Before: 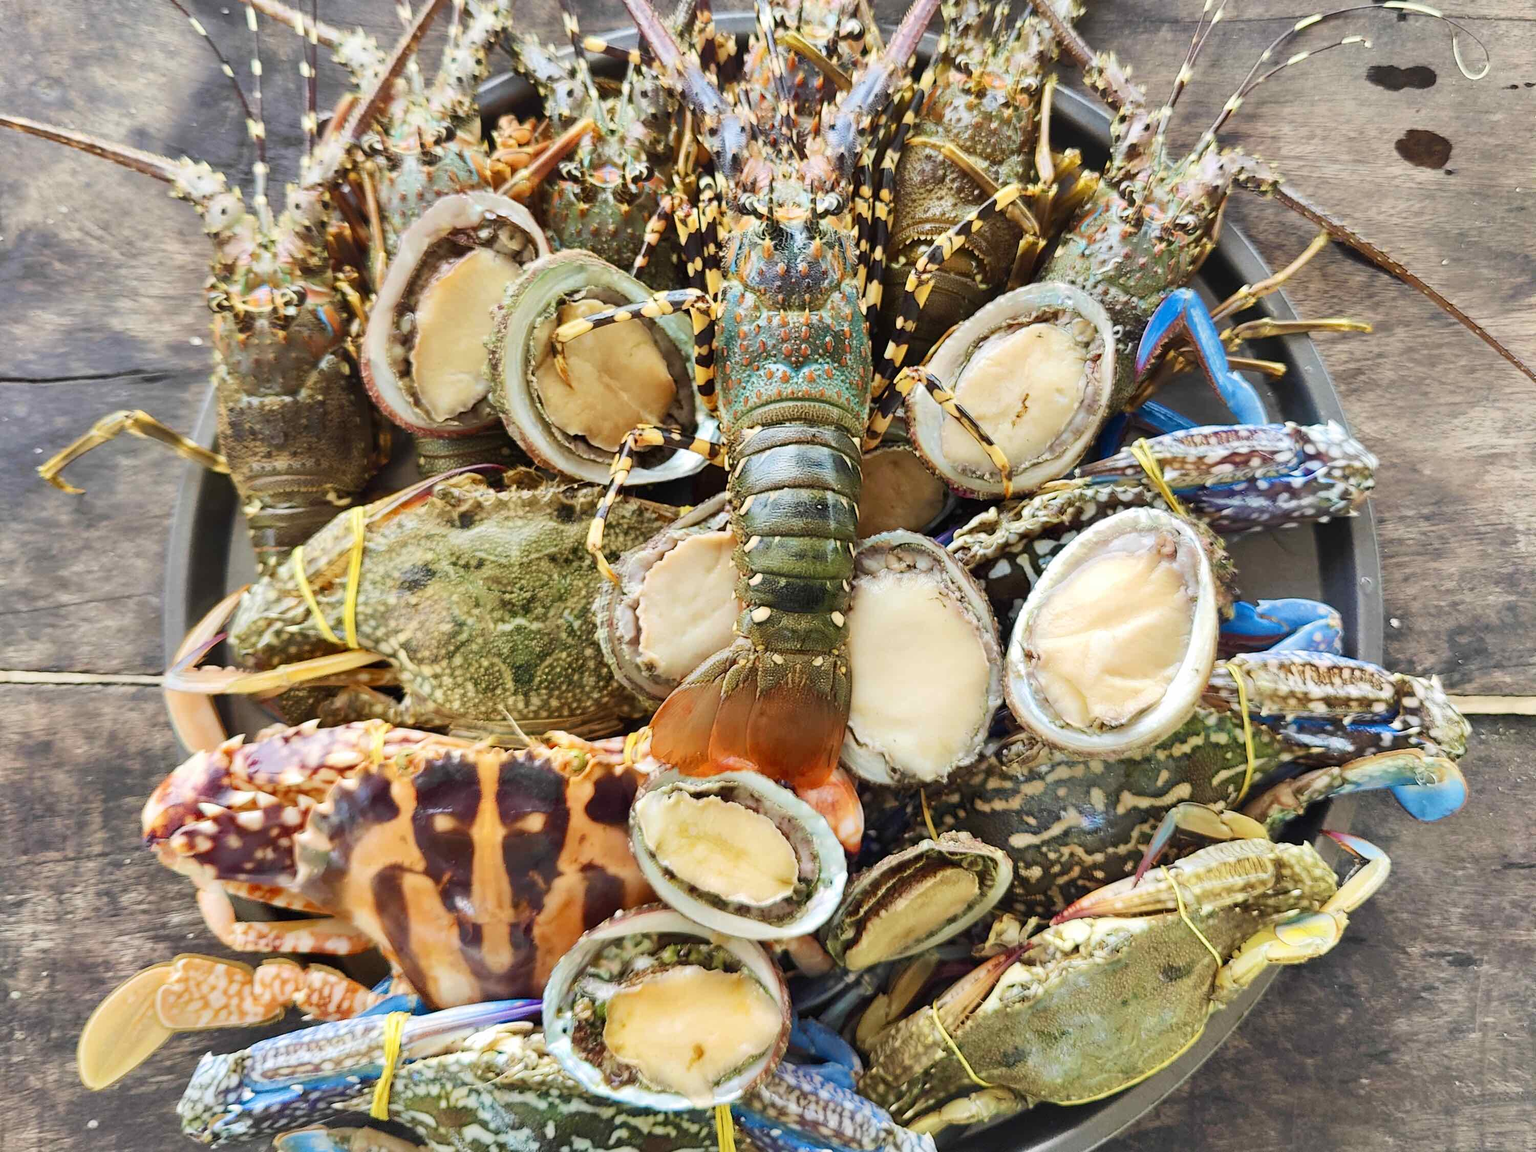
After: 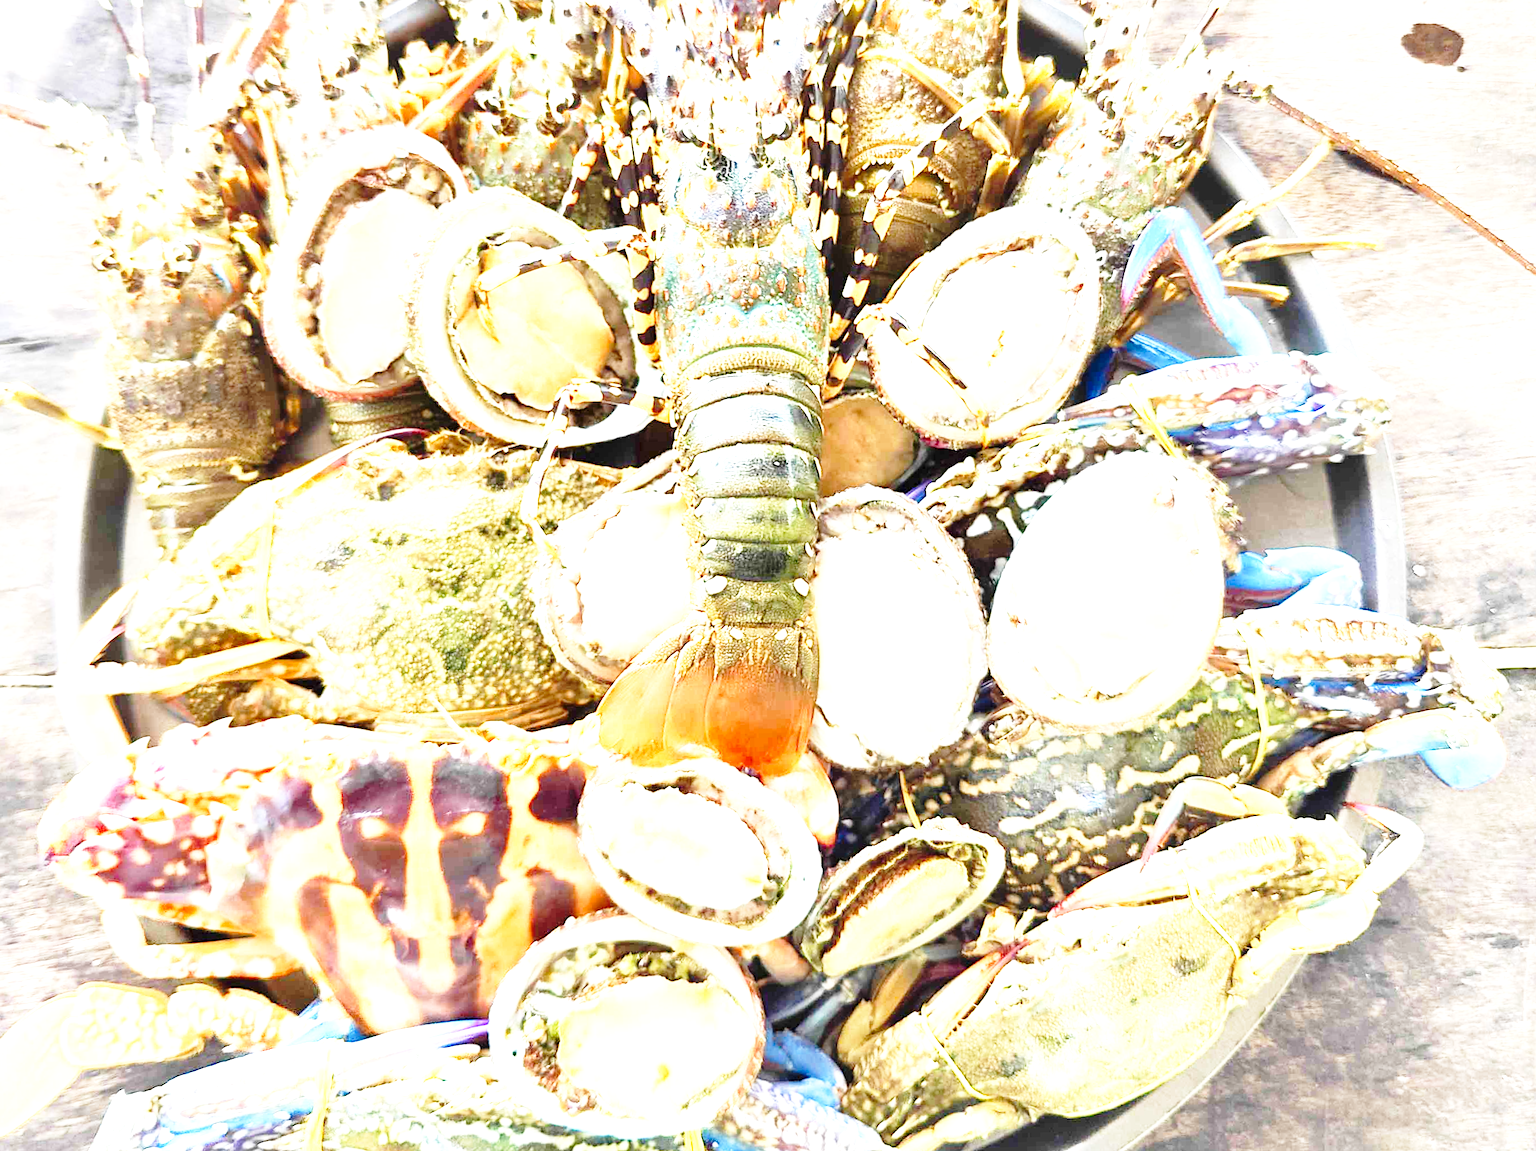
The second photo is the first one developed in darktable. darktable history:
exposure: black level correction 0.001, exposure 1.735 EV, compensate highlight preservation false
crop and rotate: angle 1.96°, left 5.673%, top 5.673%
base curve: curves: ch0 [(0, 0) (0.028, 0.03) (0.121, 0.232) (0.46, 0.748) (0.859, 0.968) (1, 1)], preserve colors none
